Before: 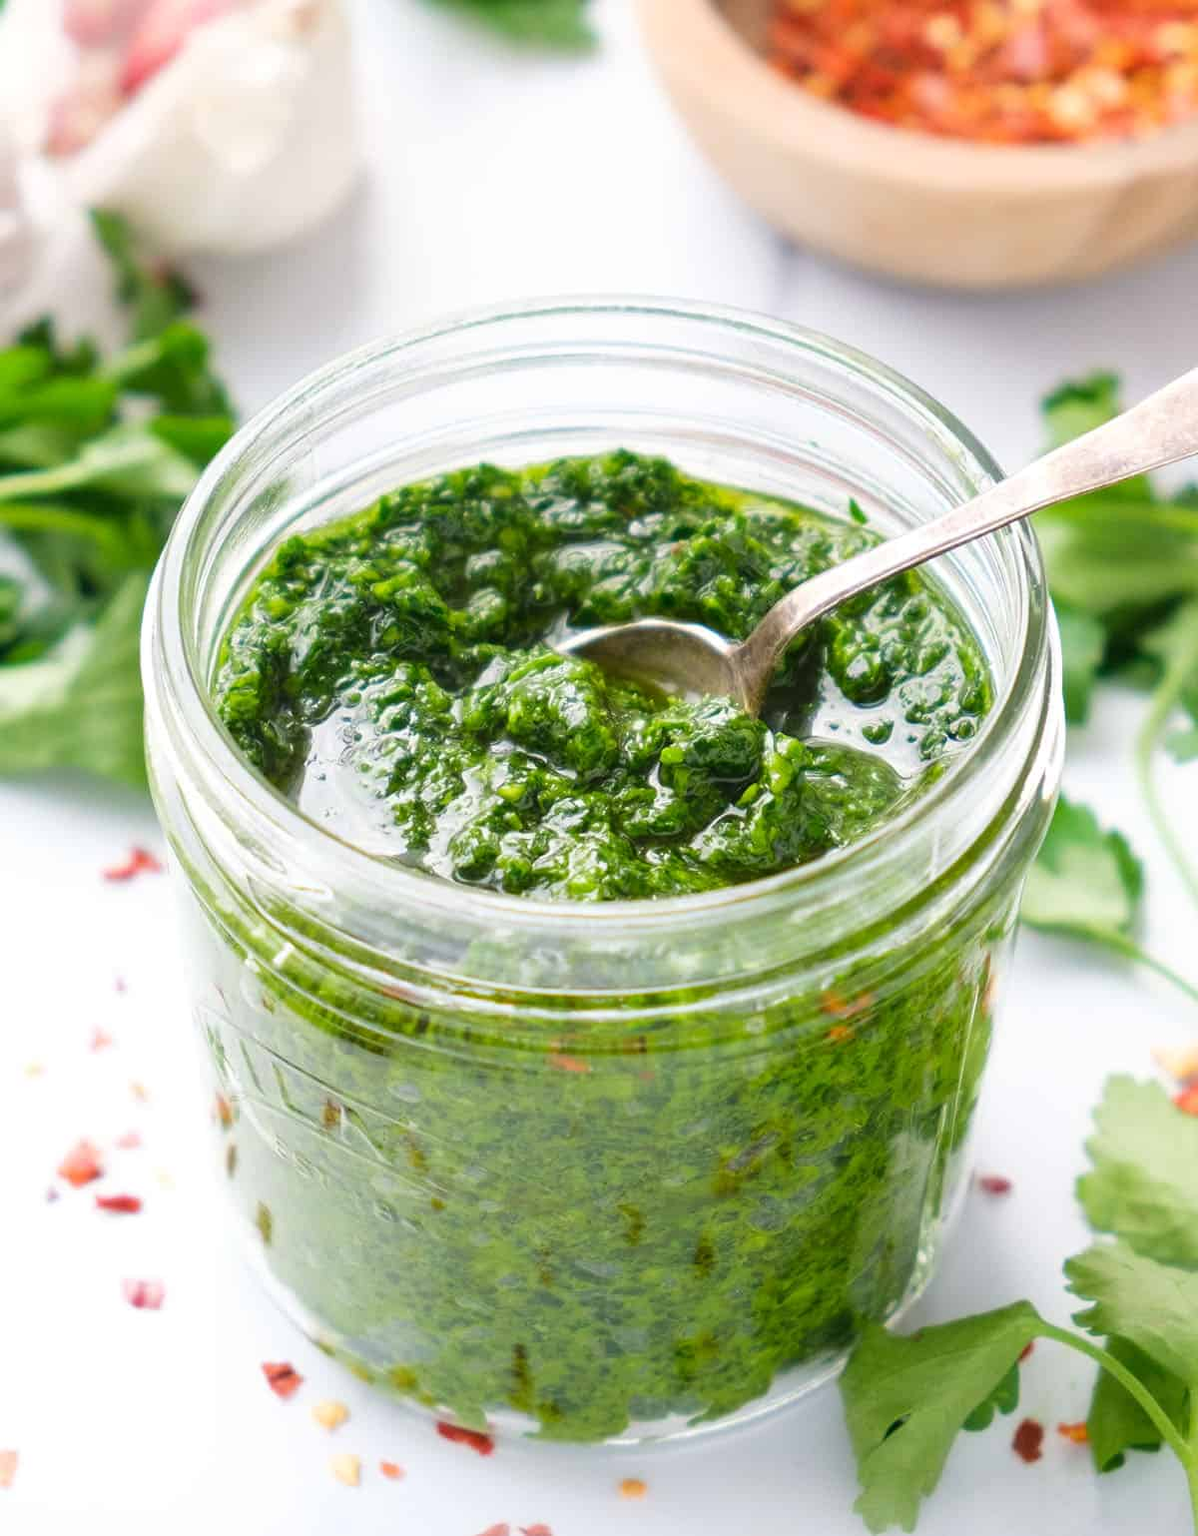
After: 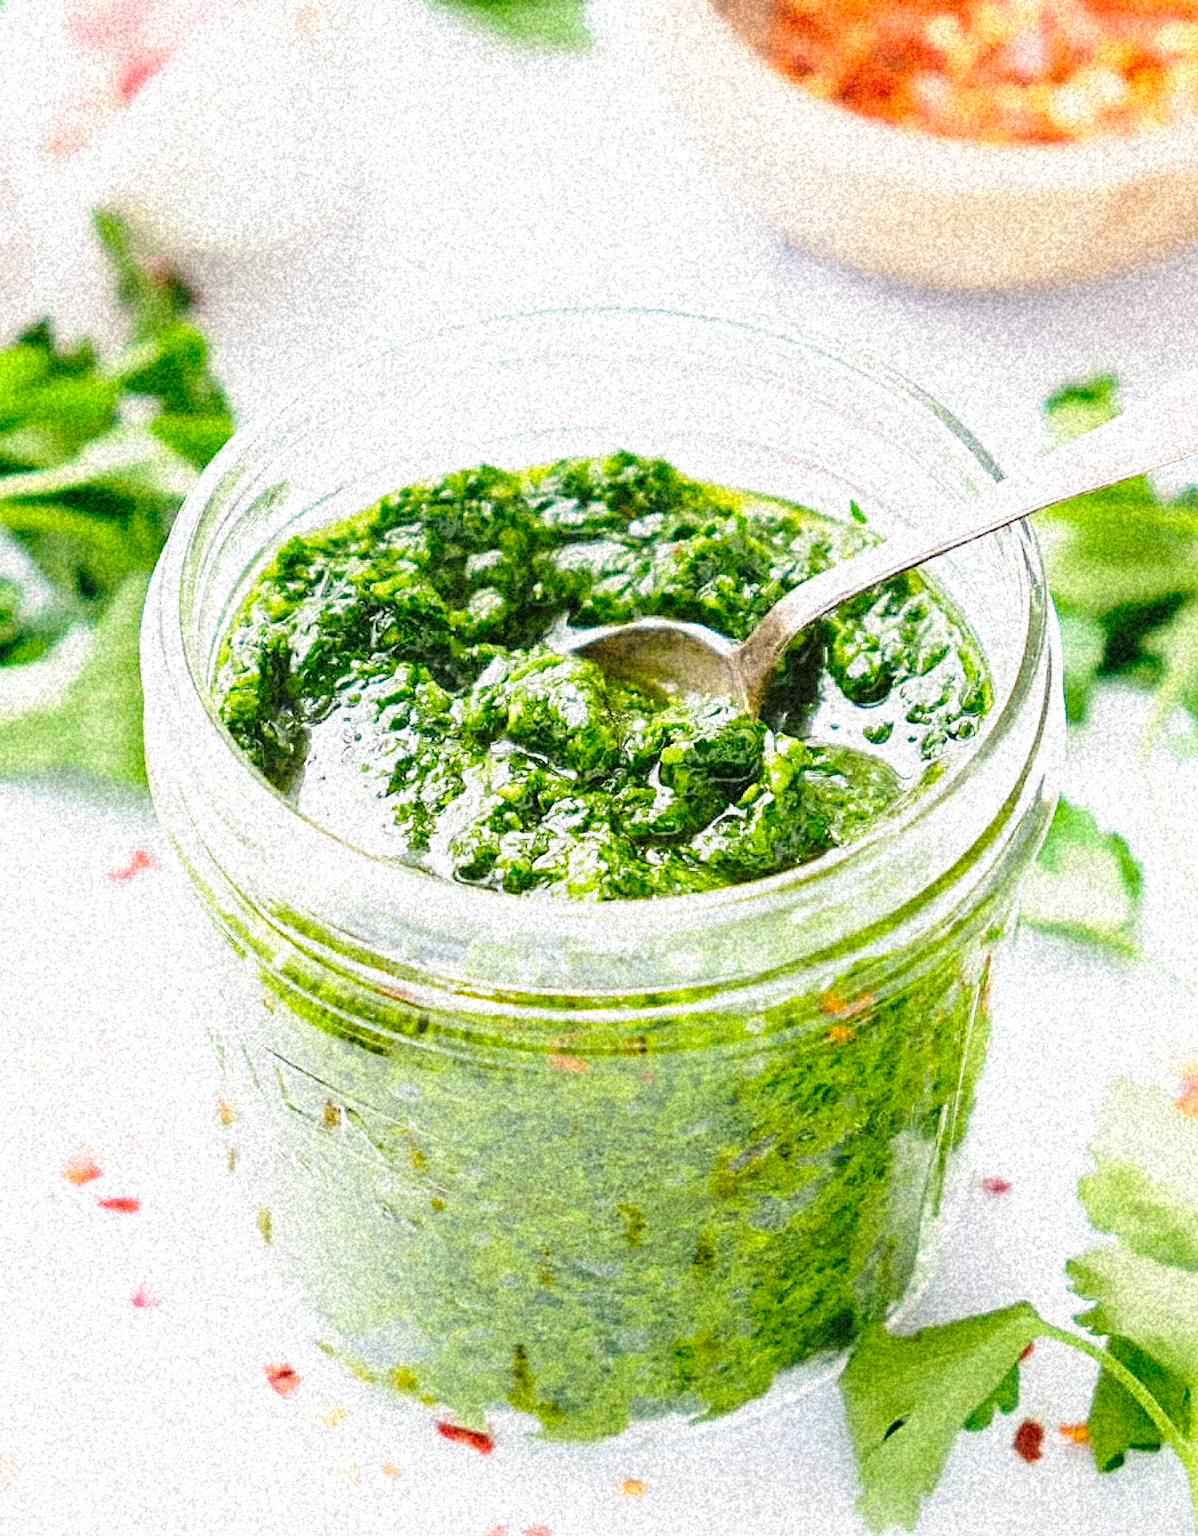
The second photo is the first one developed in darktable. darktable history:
grain: coarseness 46.9 ISO, strength 50.21%, mid-tones bias 0%
base curve: curves: ch0 [(0, 0) (0.028, 0.03) (0.121, 0.232) (0.46, 0.748) (0.859, 0.968) (1, 1)], preserve colors none
sharpen: radius 2.767
